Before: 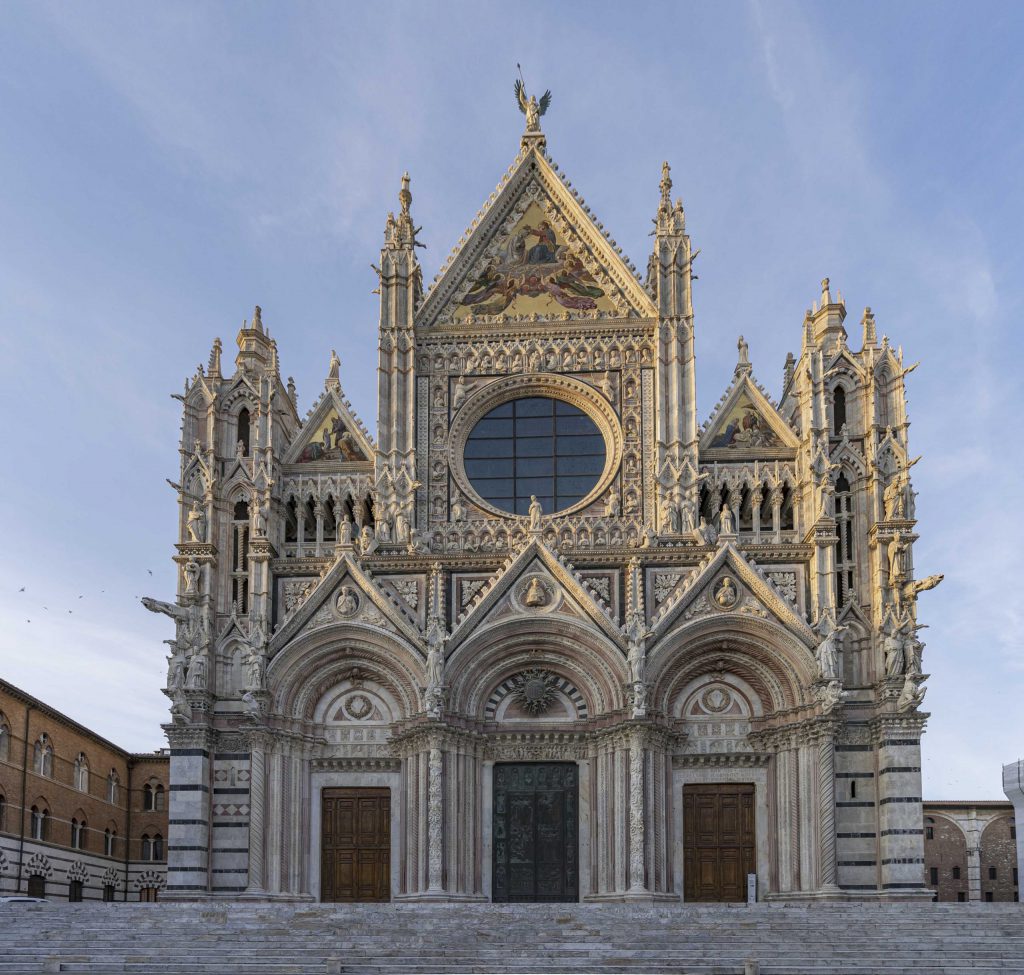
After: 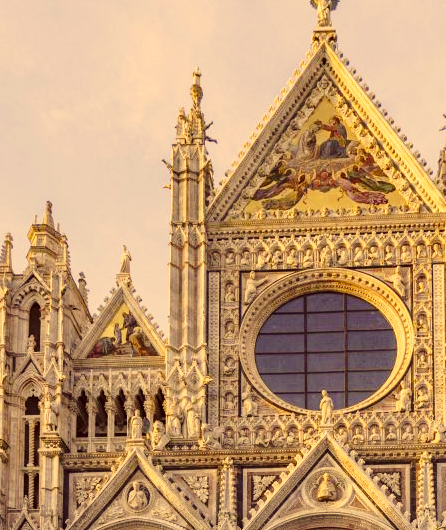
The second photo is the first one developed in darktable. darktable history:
base curve: curves: ch0 [(0, 0) (0.028, 0.03) (0.121, 0.232) (0.46, 0.748) (0.859, 0.968) (1, 1)], preserve colors none
crop: left 20.506%, top 10.856%, right 35.921%, bottom 34.782%
color correction: highlights a* 9.64, highlights b* 38.97, shadows a* 14.97, shadows b* 3.5
